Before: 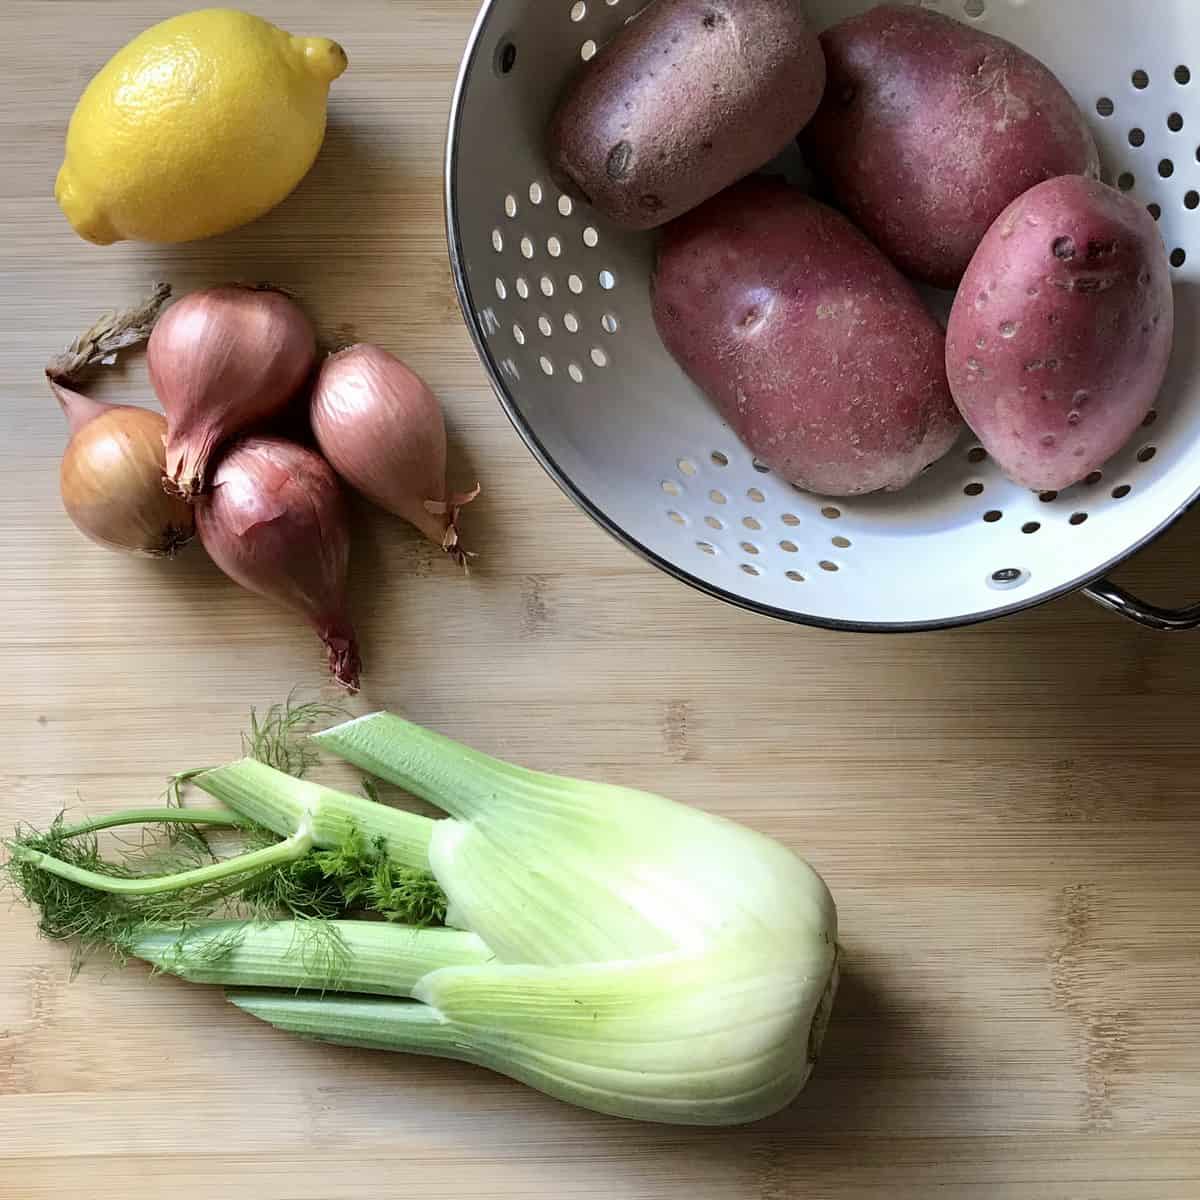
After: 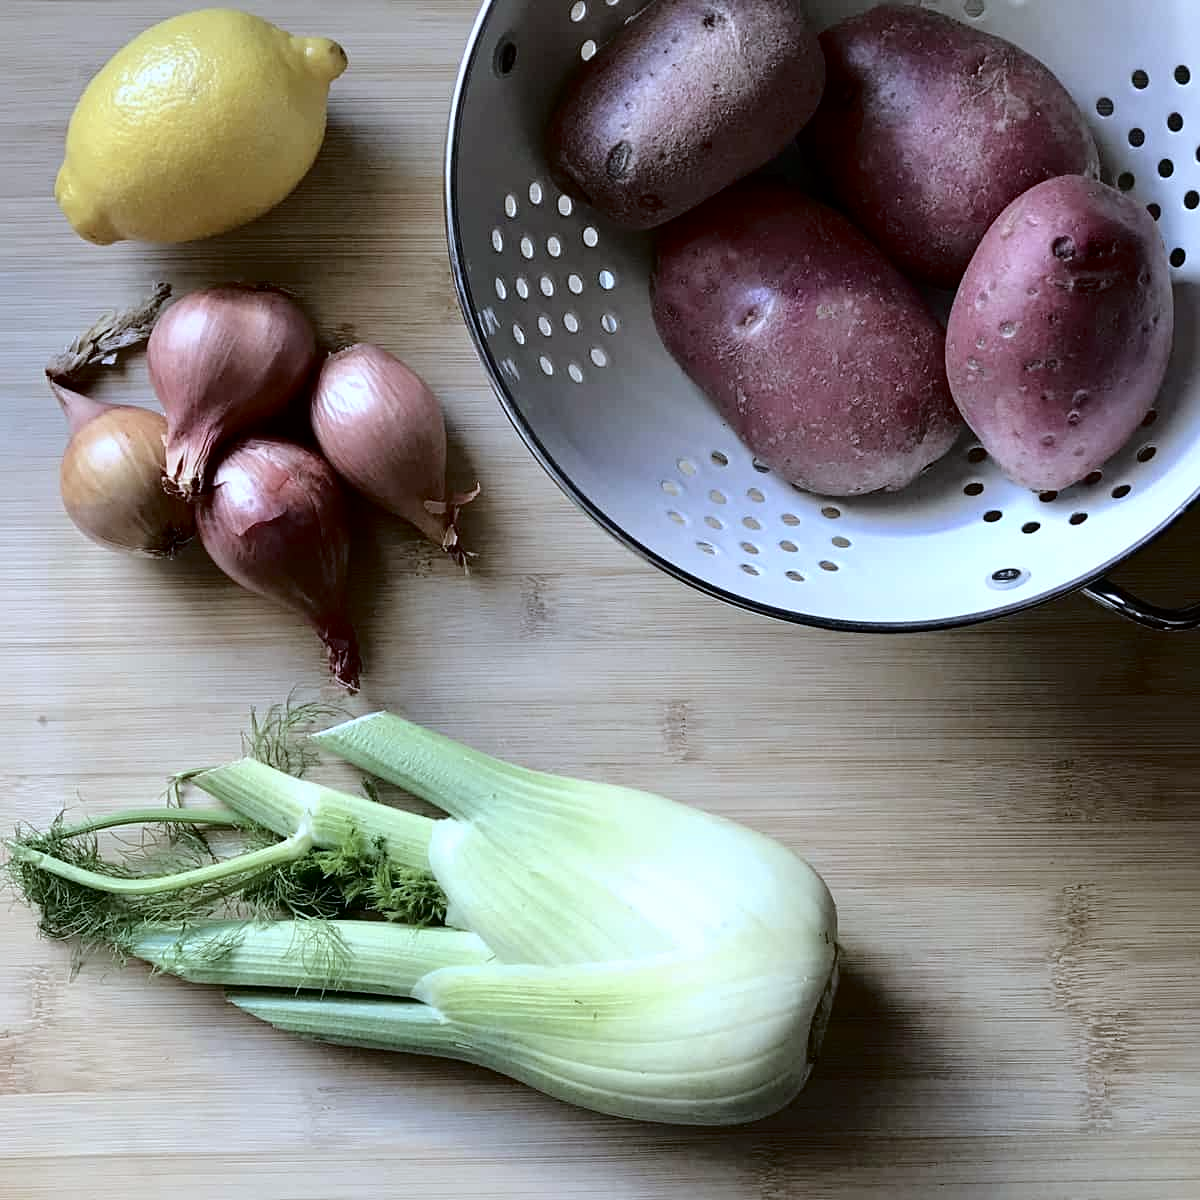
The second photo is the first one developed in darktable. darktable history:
color zones: curves: ch0 [(0, 0.5) (0.143, 0.5) (0.286, 0.5) (0.429, 0.504) (0.571, 0.5) (0.714, 0.509) (0.857, 0.5) (1, 0.5)]; ch1 [(0, 0.425) (0.143, 0.425) (0.286, 0.375) (0.429, 0.405) (0.571, 0.5) (0.714, 0.47) (0.857, 0.425) (1, 0.435)]; ch2 [(0, 0.5) (0.143, 0.5) (0.286, 0.5) (0.429, 0.517) (0.571, 0.5) (0.714, 0.51) (0.857, 0.5) (1, 0.5)]
tone equalizer: on, module defaults
fill light: exposure -2 EV, width 8.6
sharpen: amount 0.2
base curve: preserve colors none
white balance: red 0.926, green 1.003, blue 1.133
